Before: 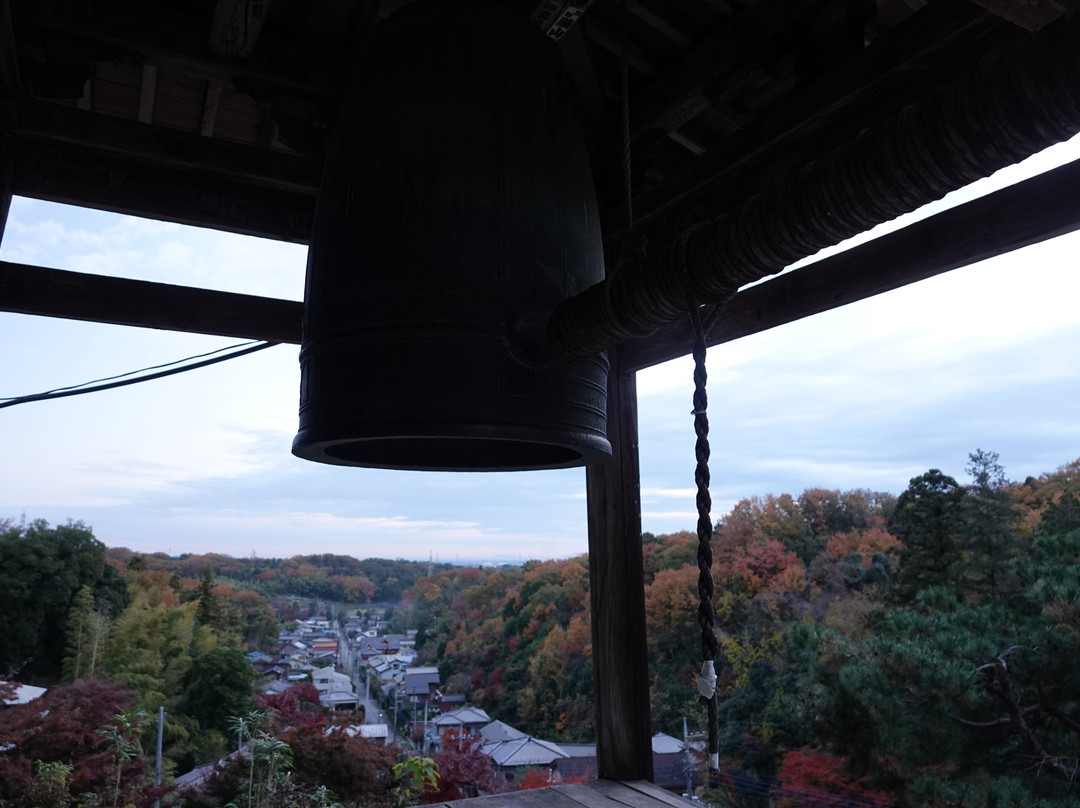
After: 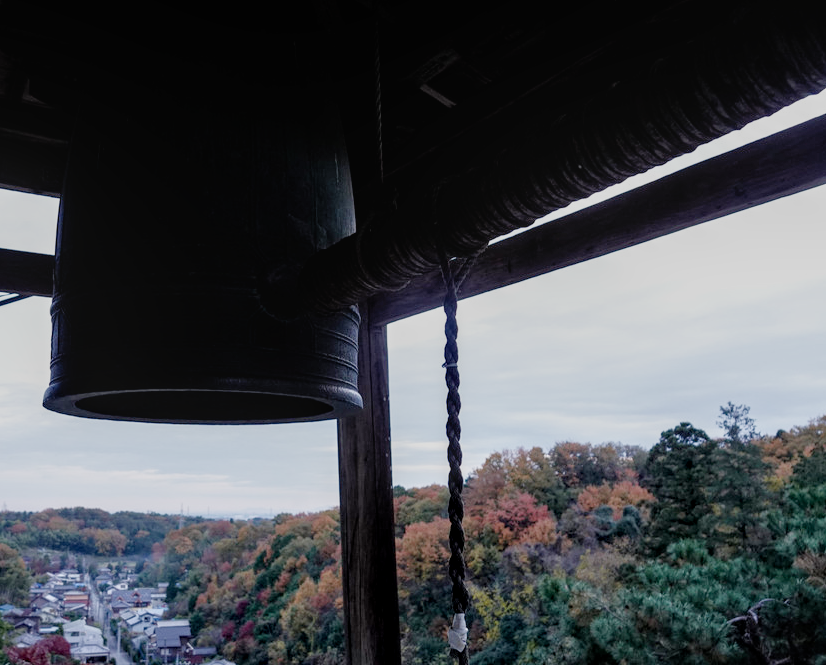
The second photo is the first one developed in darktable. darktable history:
tone equalizer: -8 EV 0.25 EV, -7 EV 0.417 EV, -6 EV 0.417 EV, -5 EV 0.25 EV, -3 EV -0.25 EV, -2 EV -0.417 EV, -1 EV -0.417 EV, +0 EV -0.25 EV, edges refinement/feathering 500, mask exposure compensation -1.57 EV, preserve details guided filter
filmic rgb: middle gray luminance 30%, black relative exposure -9 EV, white relative exposure 7 EV, threshold 6 EV, target black luminance 0%, hardness 2.94, latitude 2.04%, contrast 0.963, highlights saturation mix 5%, shadows ↔ highlights balance 12.16%, add noise in highlights 0, preserve chrominance no, color science v3 (2019), use custom middle-gray values true, iterations of high-quality reconstruction 0, contrast in highlights soft, enable highlight reconstruction true
local contrast: detail 130%
exposure: black level correction 0.001, exposure 1.646 EV, compensate exposure bias true, compensate highlight preservation false
crop: left 23.095%, top 5.827%, bottom 11.854%
